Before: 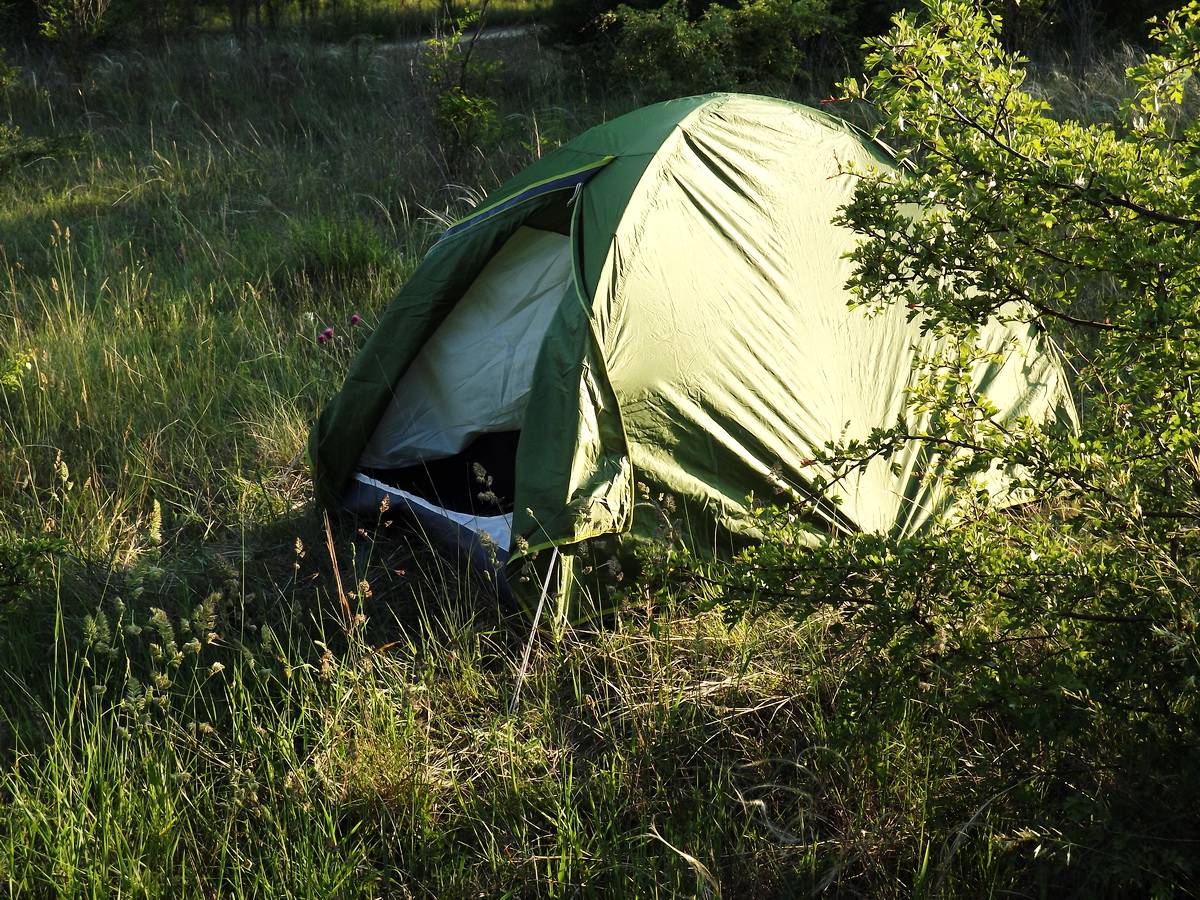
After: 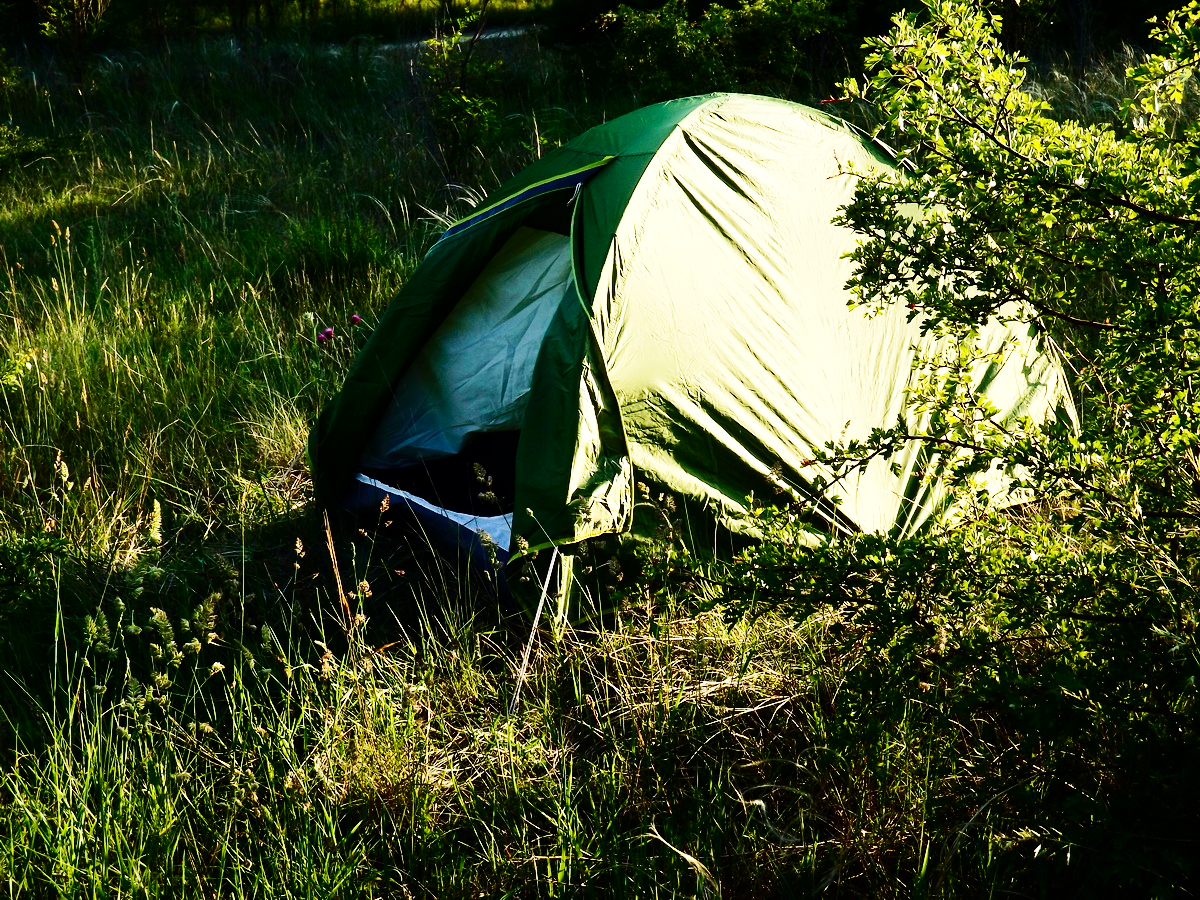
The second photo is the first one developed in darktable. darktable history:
velvia: strength 29.78%
base curve: curves: ch0 [(0, 0) (0.032, 0.025) (0.121, 0.166) (0.206, 0.329) (0.605, 0.79) (1, 1)], preserve colors none
contrast brightness saturation: contrast 0.203, brightness -0.107, saturation 0.105
